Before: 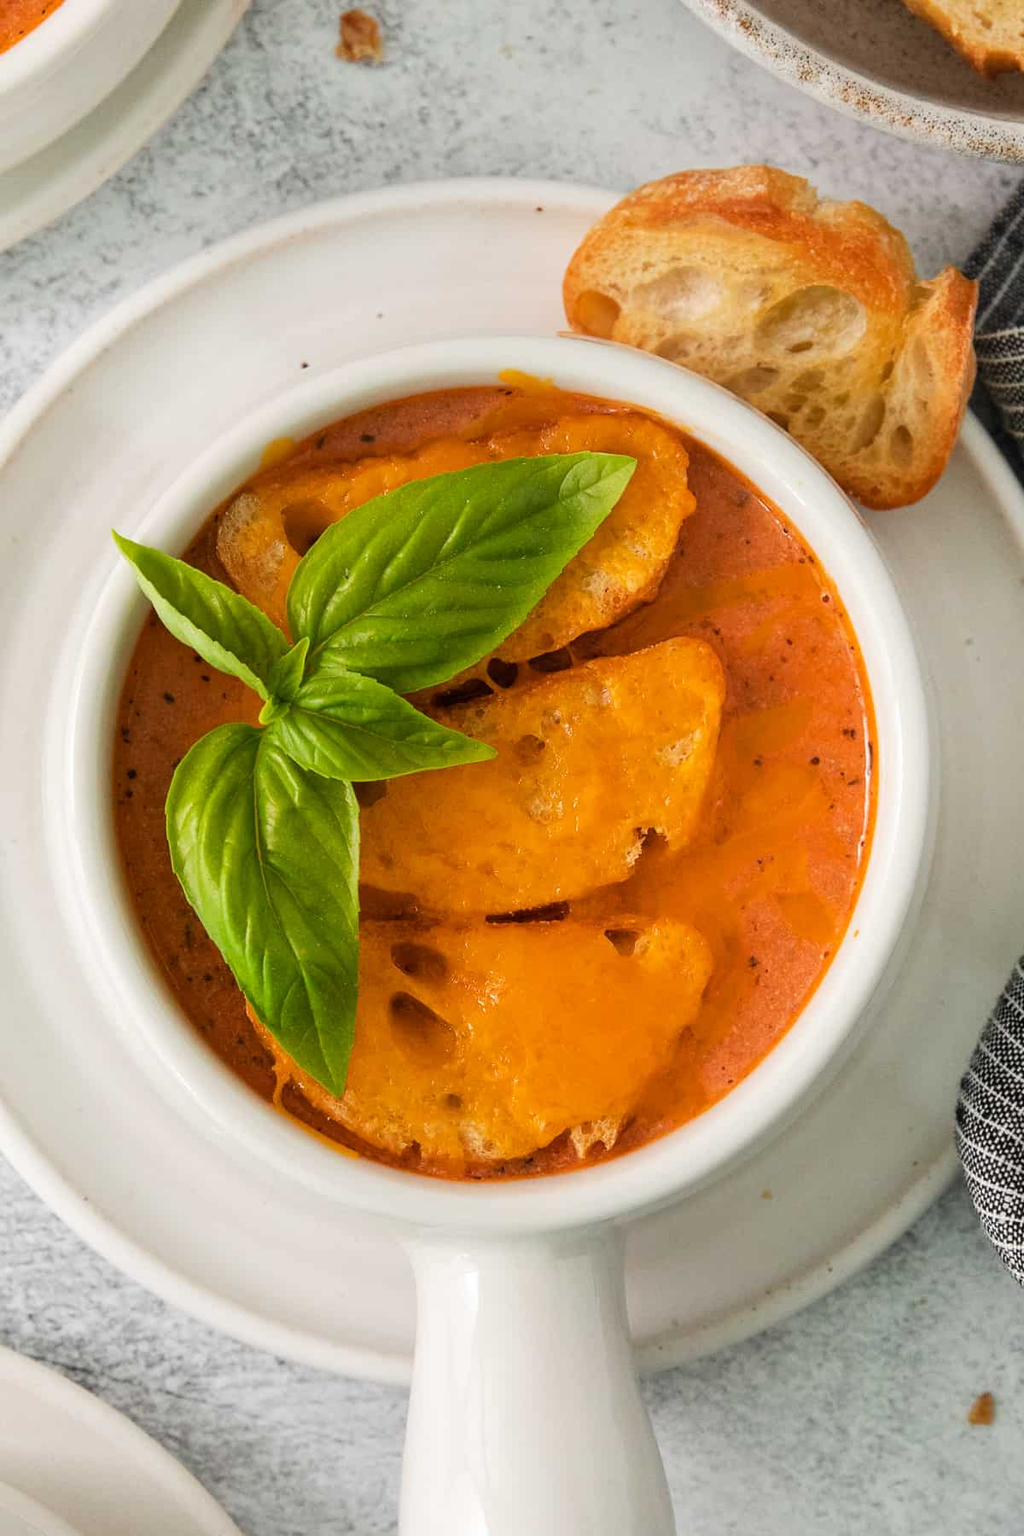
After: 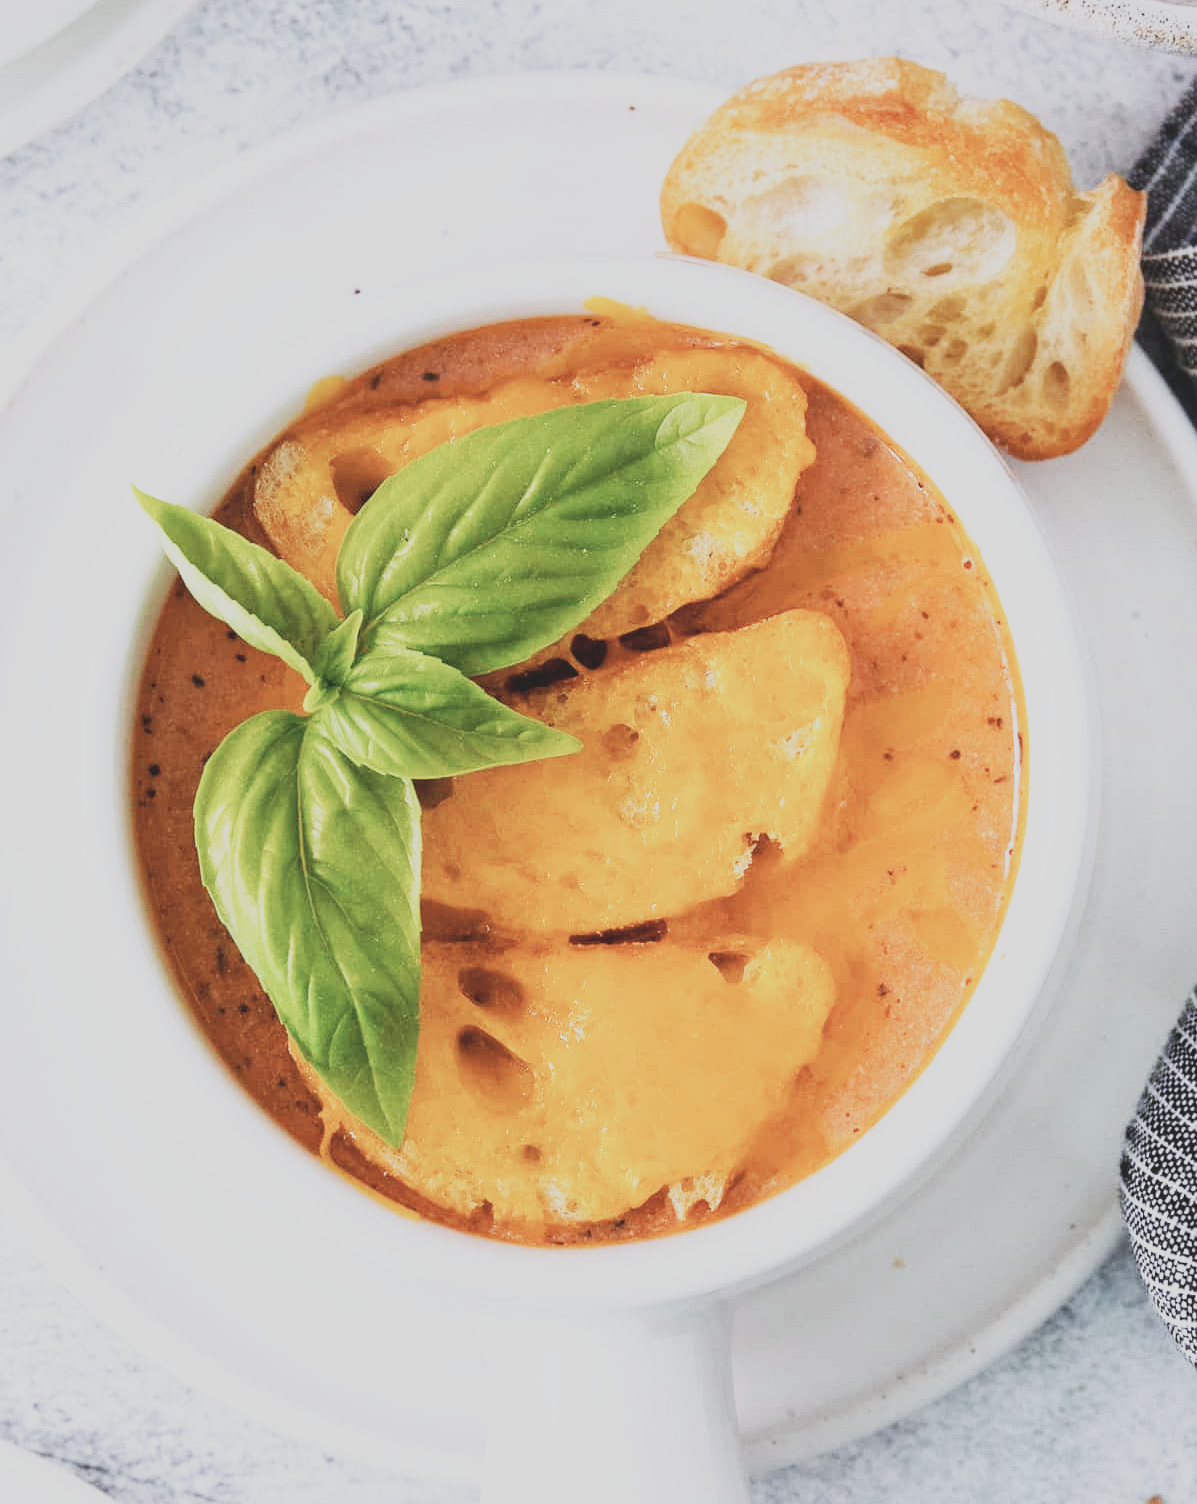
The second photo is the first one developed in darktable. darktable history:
color calibration: illuminant custom, x 0.373, y 0.388, temperature 4269.97 K
crop: top 7.625%, bottom 8.027%
contrast brightness saturation: contrast -0.26, saturation -0.43
base curve: curves: ch0 [(0, 0) (0.007, 0.004) (0.027, 0.03) (0.046, 0.07) (0.207, 0.54) (0.442, 0.872) (0.673, 0.972) (1, 1)], preserve colors none
